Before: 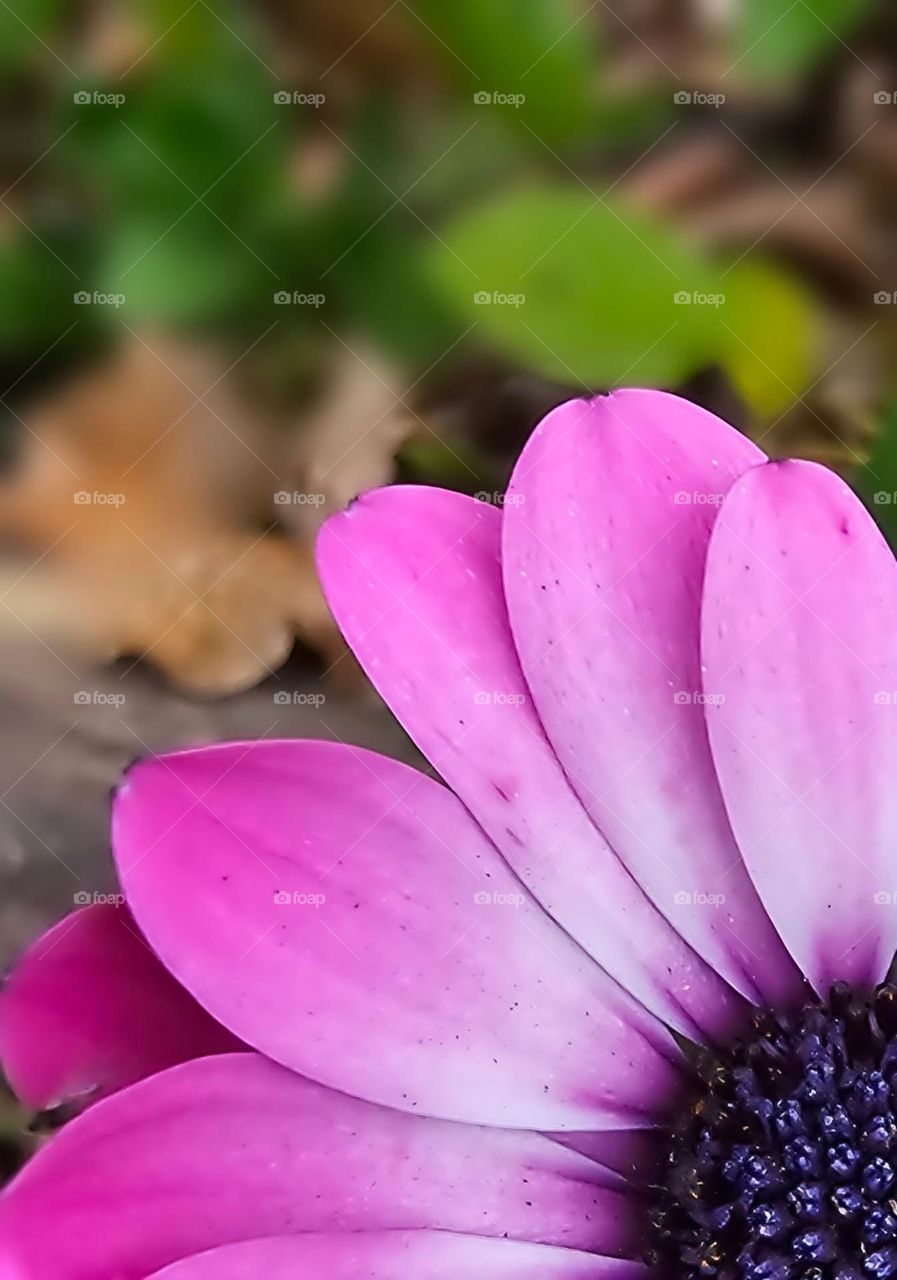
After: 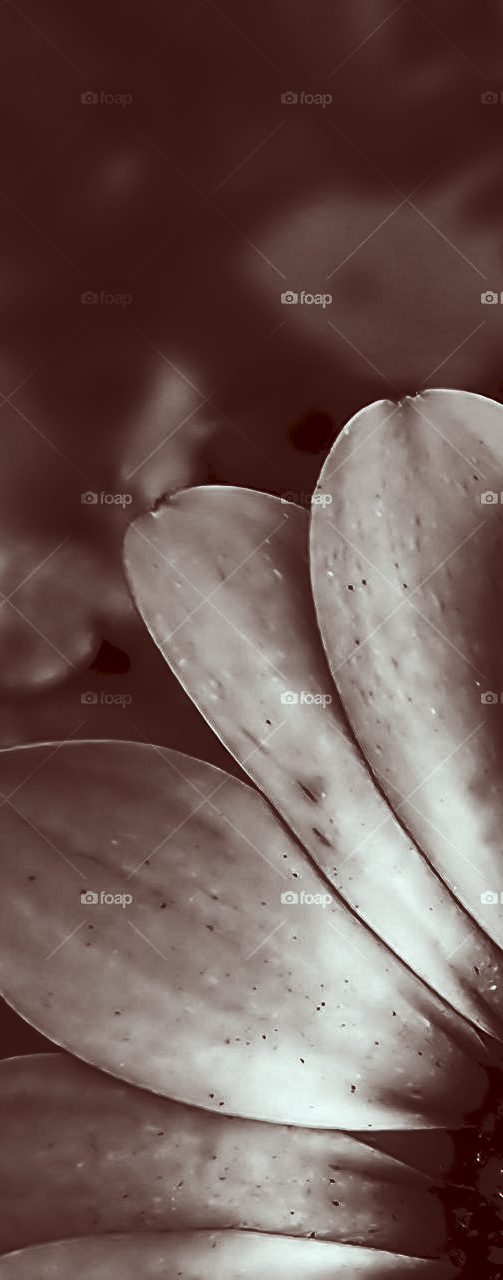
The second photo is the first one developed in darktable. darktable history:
exposure: black level correction 0.001, exposure 0.5 EV, compensate exposure bias true, compensate highlight preservation false
contrast brightness saturation: contrast 0.022, brightness -0.995, saturation -0.998
crop: left 21.533%, right 22.377%
tone curve: curves: ch0 [(0, 0) (0.003, 0.117) (0.011, 0.125) (0.025, 0.133) (0.044, 0.144) (0.069, 0.152) (0.1, 0.167) (0.136, 0.186) (0.177, 0.21) (0.224, 0.244) (0.277, 0.295) (0.335, 0.357) (0.399, 0.445) (0.468, 0.531) (0.543, 0.629) (0.623, 0.716) (0.709, 0.803) (0.801, 0.876) (0.898, 0.939) (1, 1)], preserve colors none
color correction: highlights a* -7.02, highlights b* -0.162, shadows a* 20.31, shadows b* 11.9
